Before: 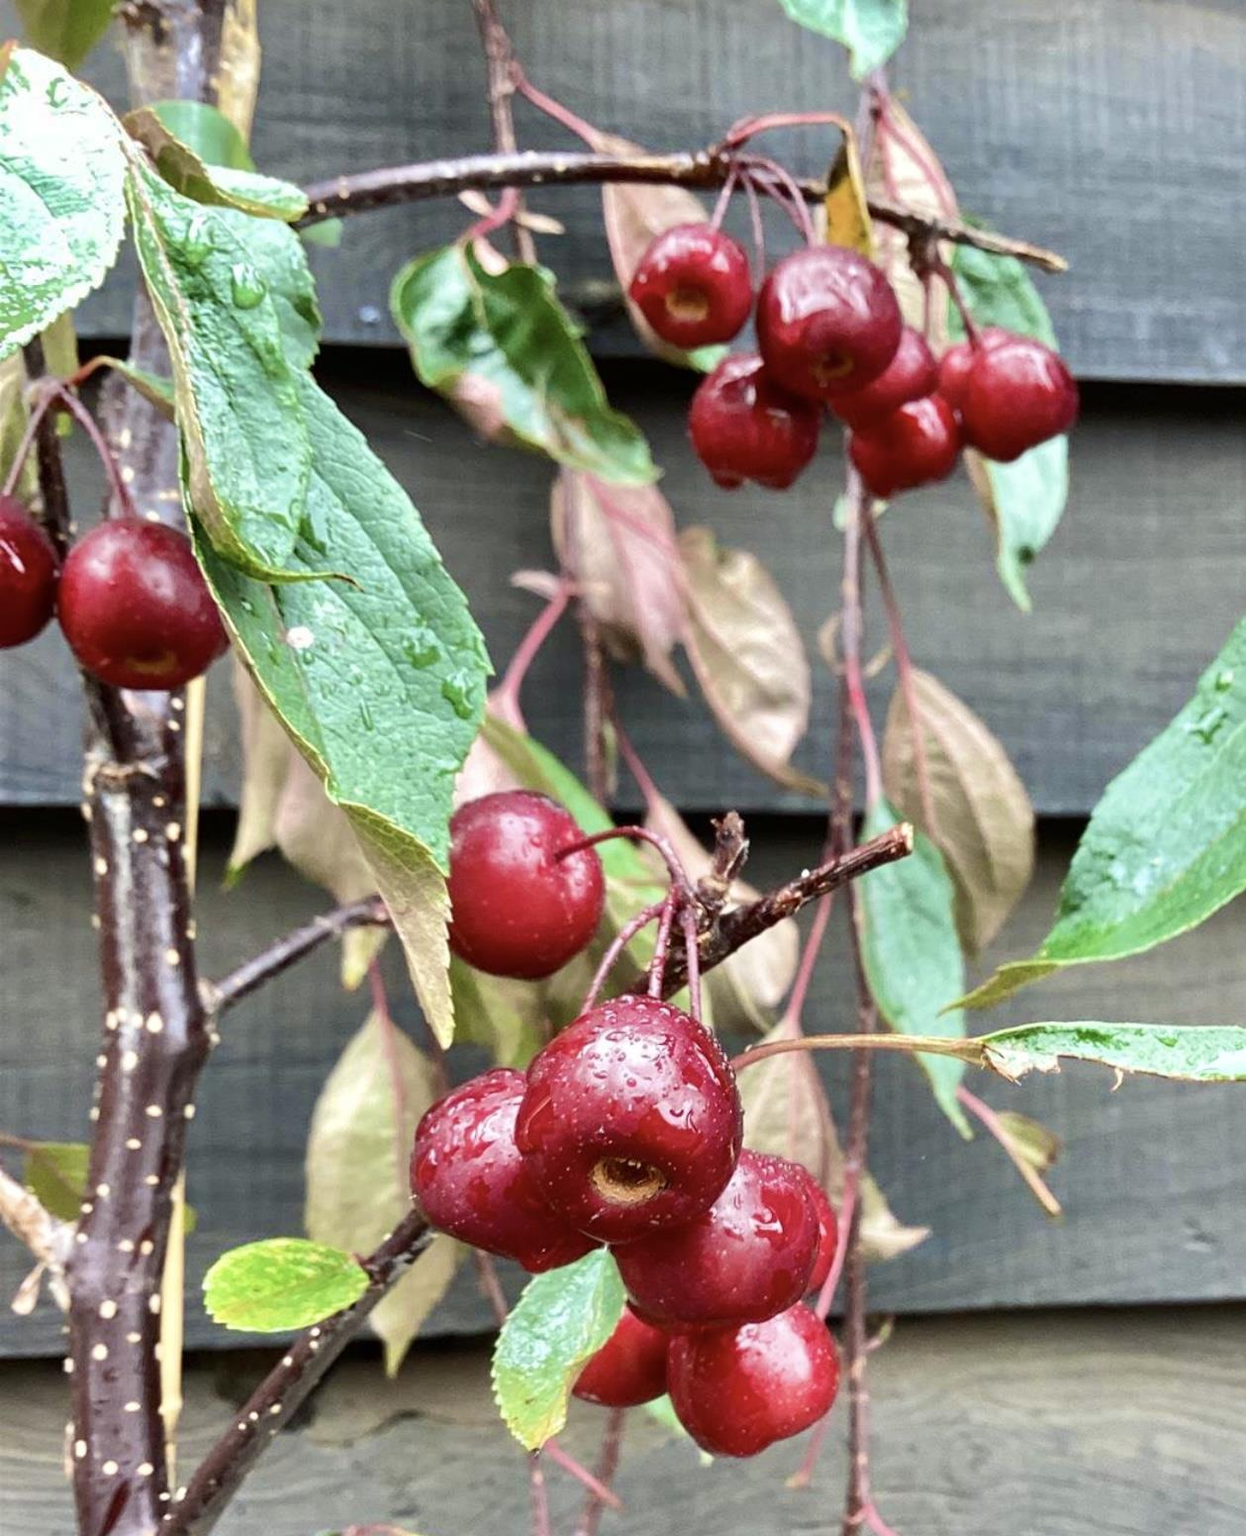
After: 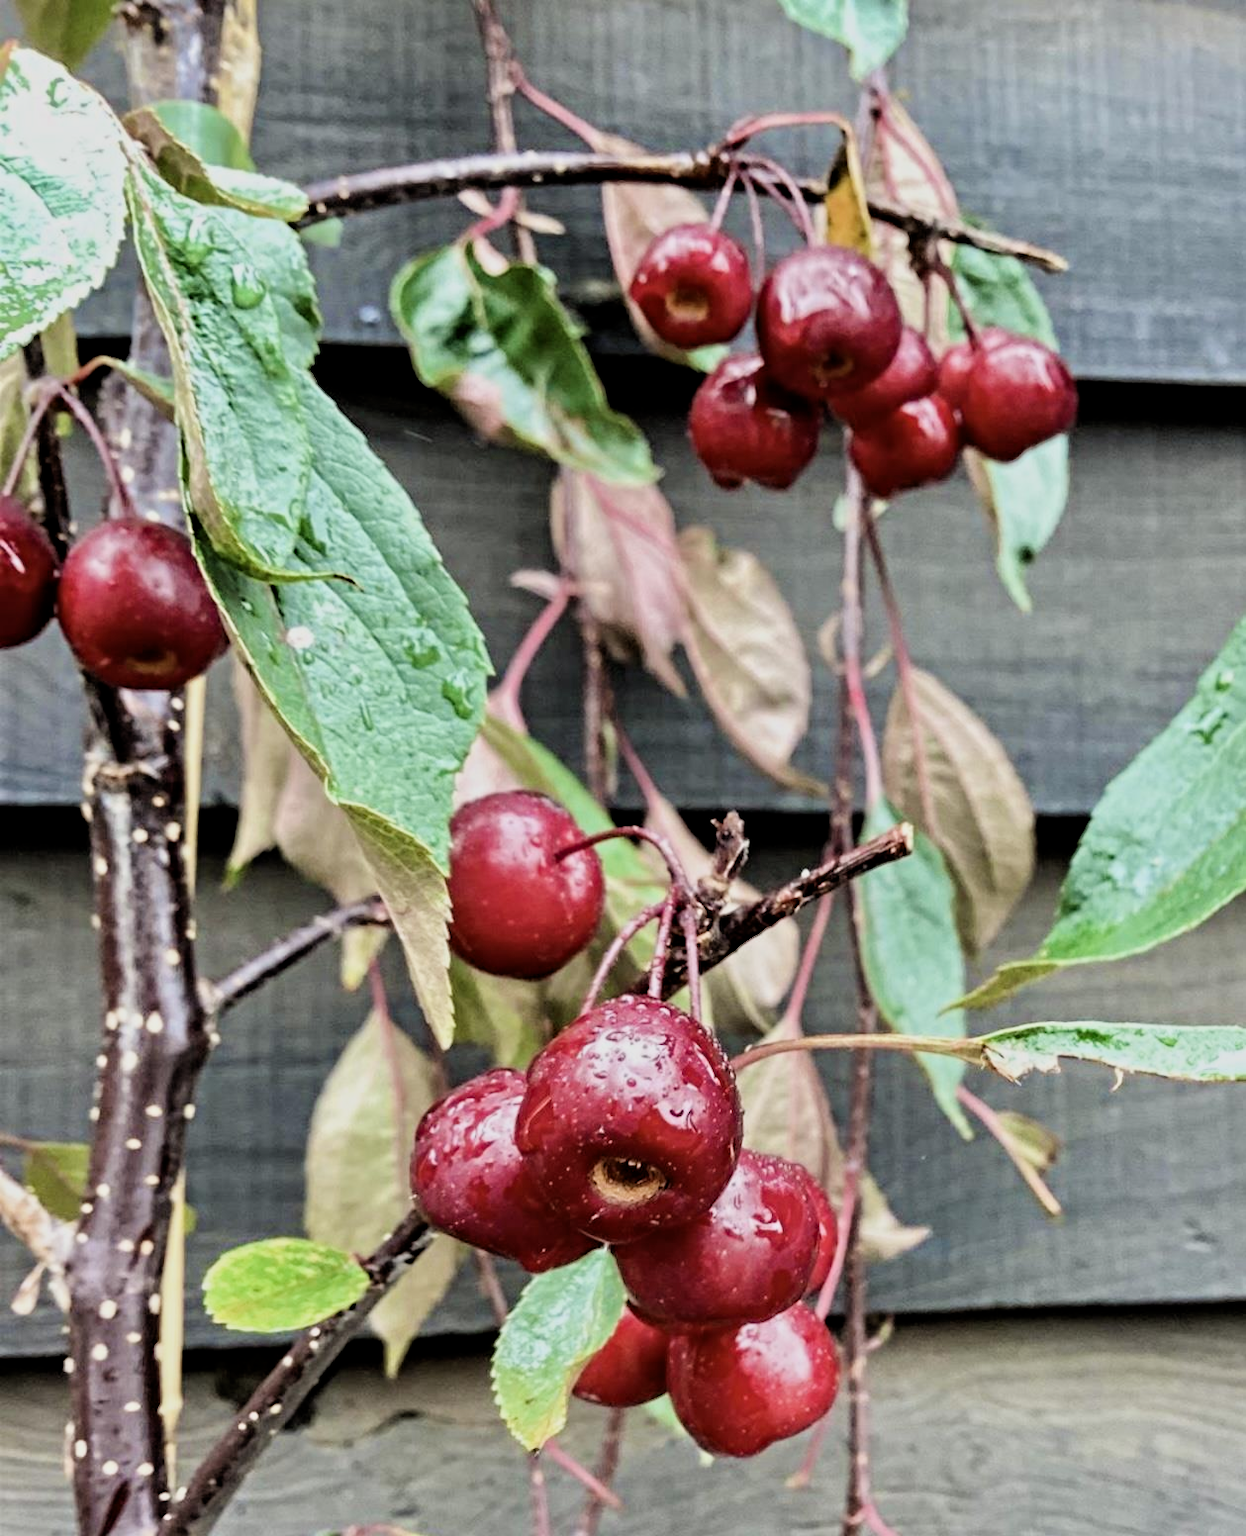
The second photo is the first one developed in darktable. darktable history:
filmic rgb: black relative exposure -7.74 EV, white relative exposure 4.41 EV, target black luminance 0%, hardness 3.76, latitude 50.63%, contrast 1.071, highlights saturation mix 9.57%, shadows ↔ highlights balance -0.218%
contrast equalizer: octaves 7, y [[0.5, 0.5, 0.501, 0.63, 0.504, 0.5], [0.5 ×6], [0.5 ×6], [0 ×6], [0 ×6]]
